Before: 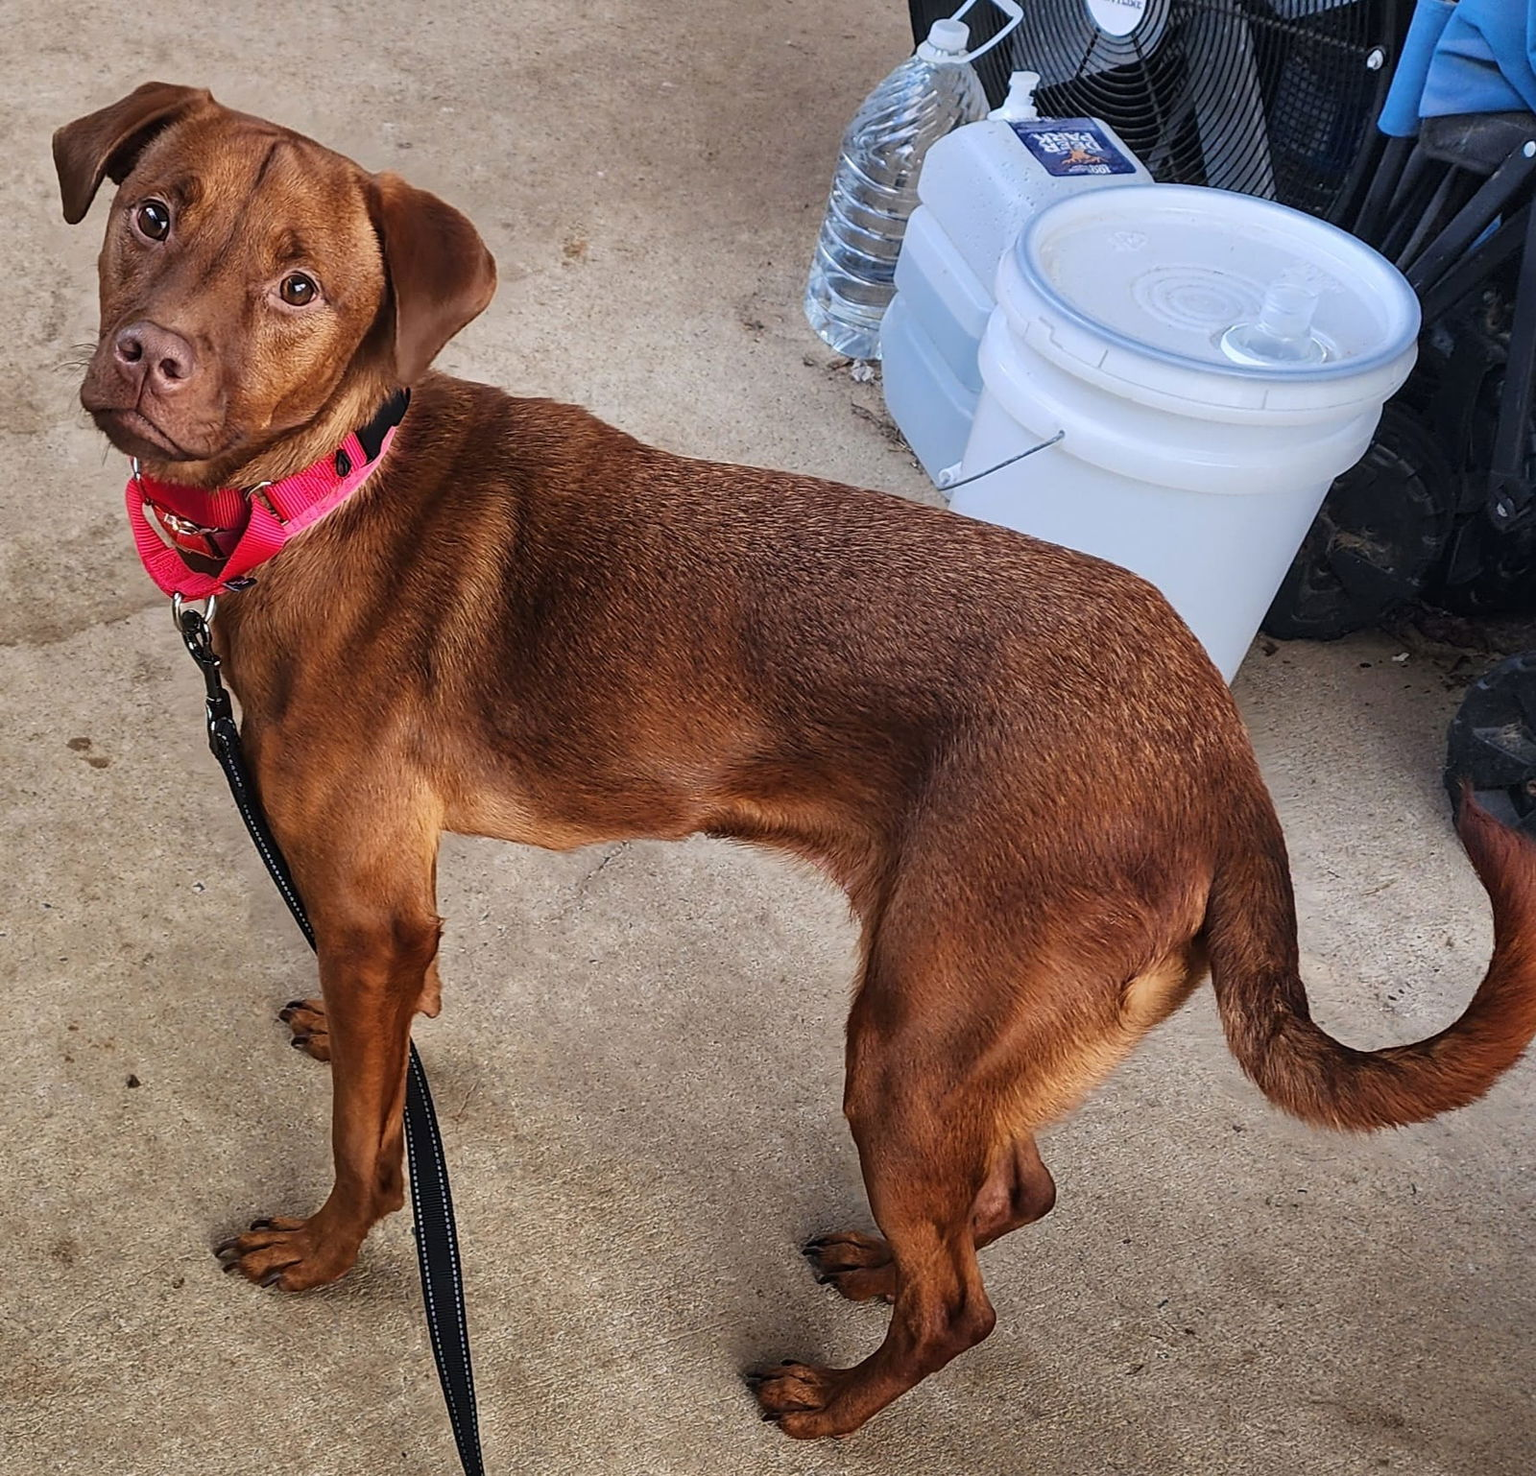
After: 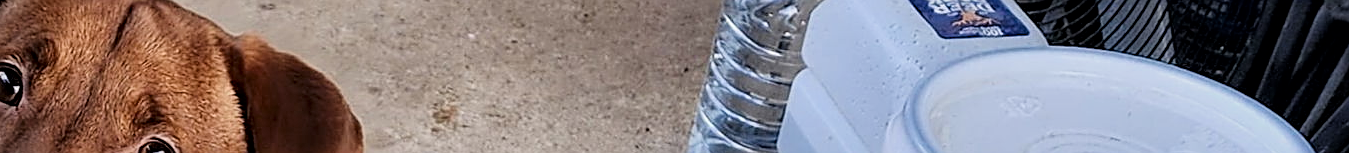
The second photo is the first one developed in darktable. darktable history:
sharpen: on, module defaults
local contrast: mode bilateral grid, contrast 25, coarseness 60, detail 151%, midtone range 0.2
crop and rotate: left 9.644%, top 9.491%, right 6.021%, bottom 80.509%
filmic rgb: black relative exposure -5.83 EV, white relative exposure 3.4 EV, hardness 3.68
